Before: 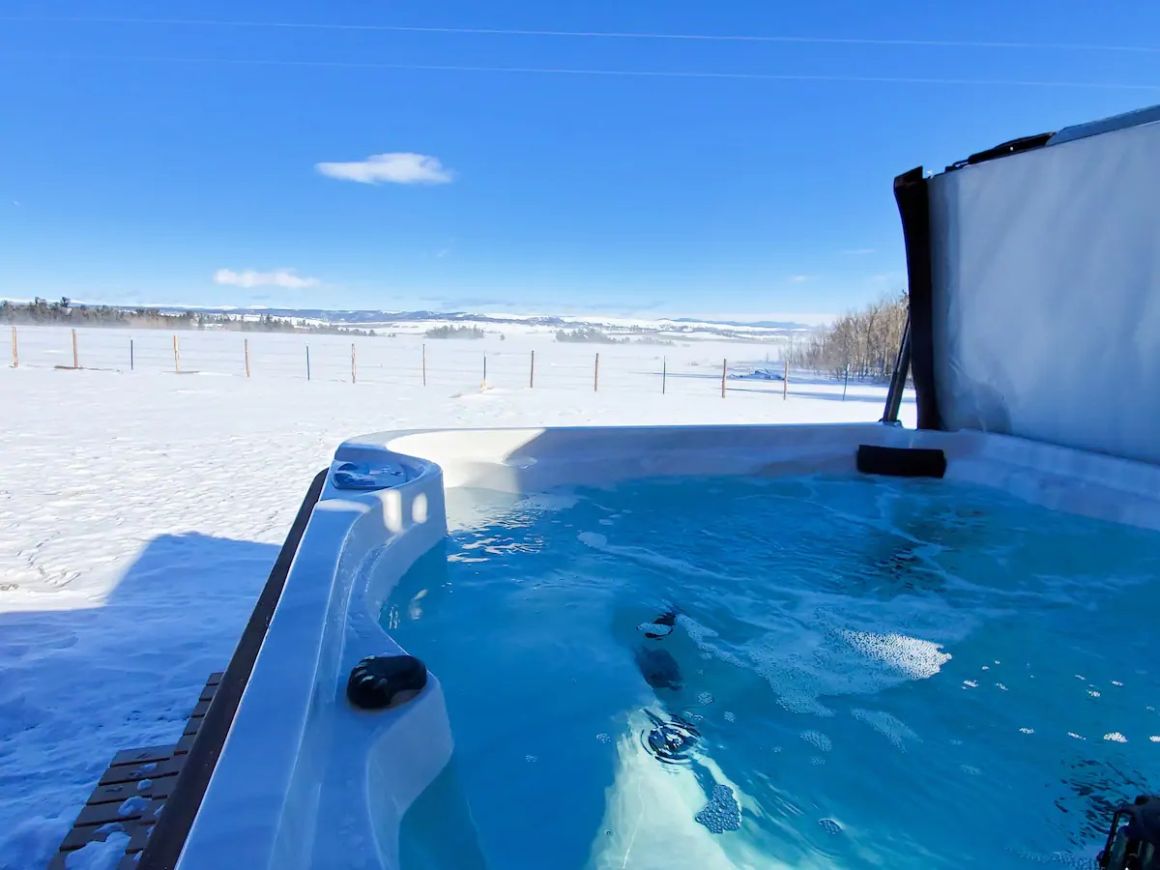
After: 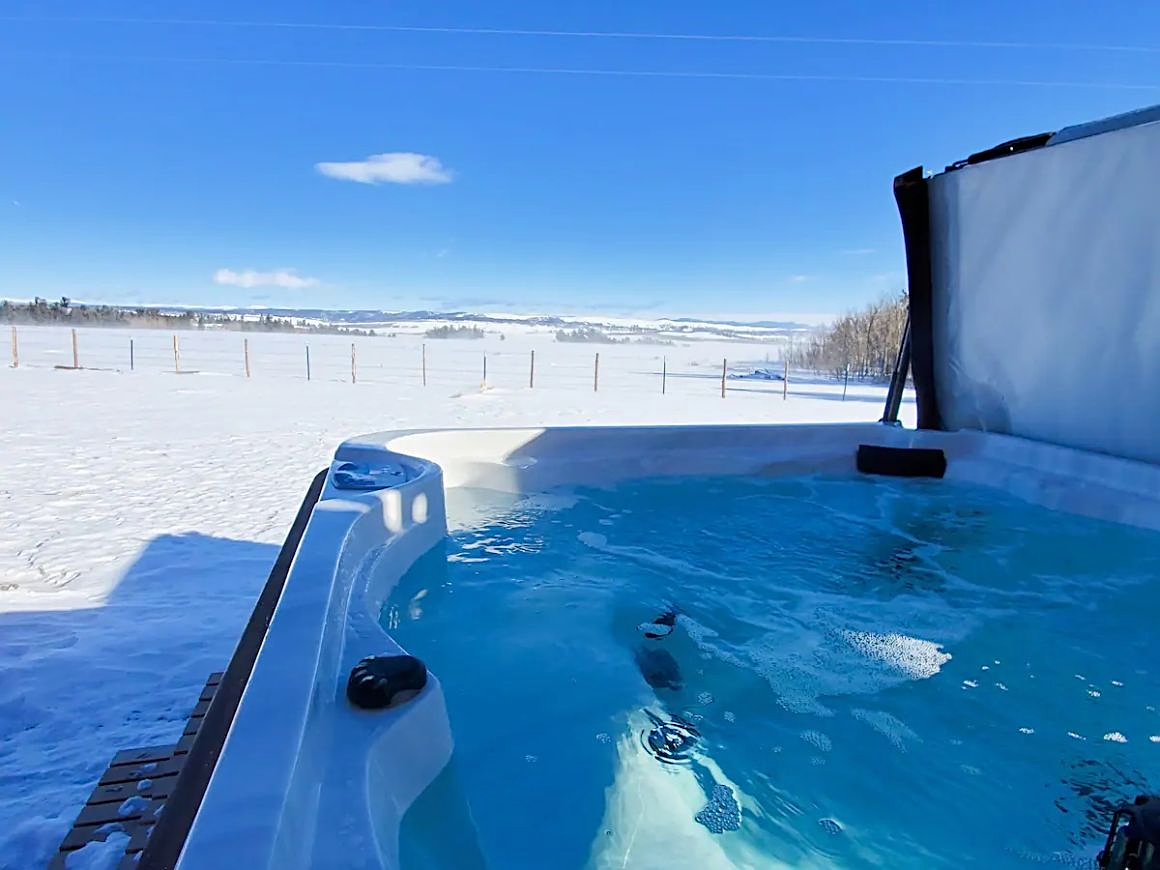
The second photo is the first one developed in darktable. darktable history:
exposure: exposure -0.049 EV, compensate exposure bias true, compensate highlight preservation false
sharpen: on, module defaults
